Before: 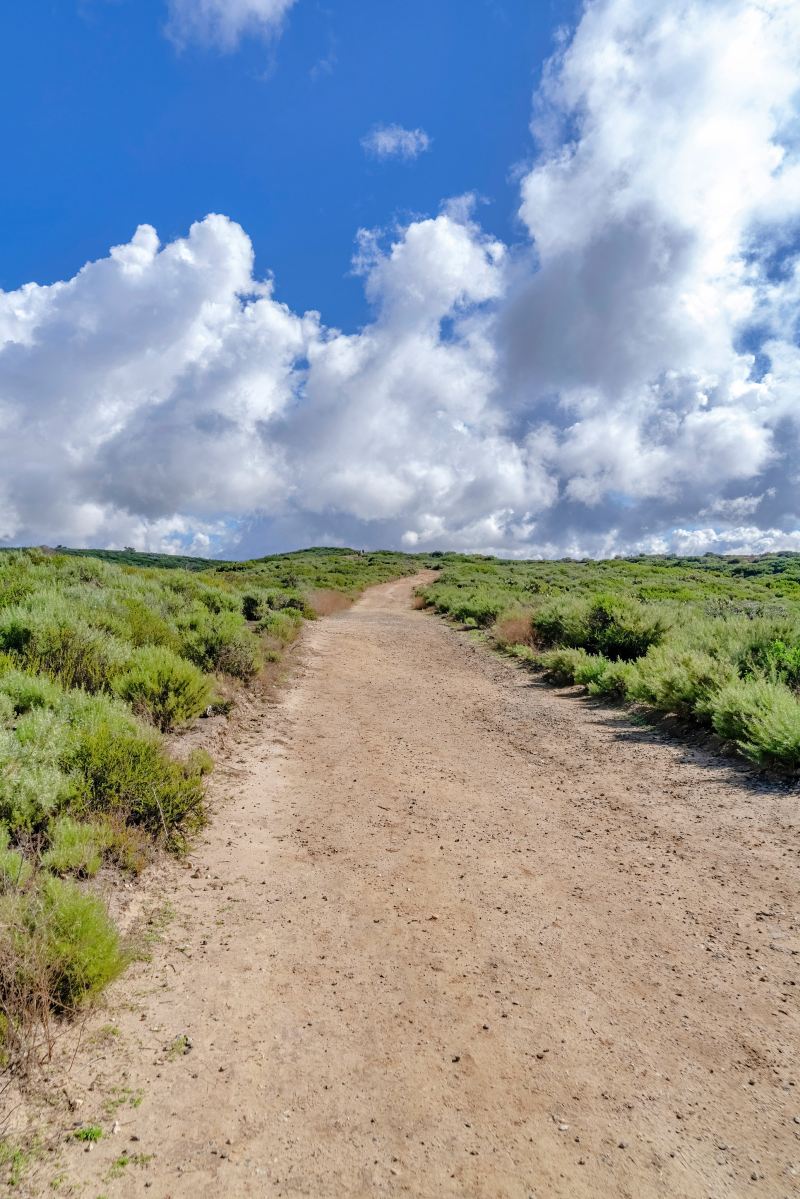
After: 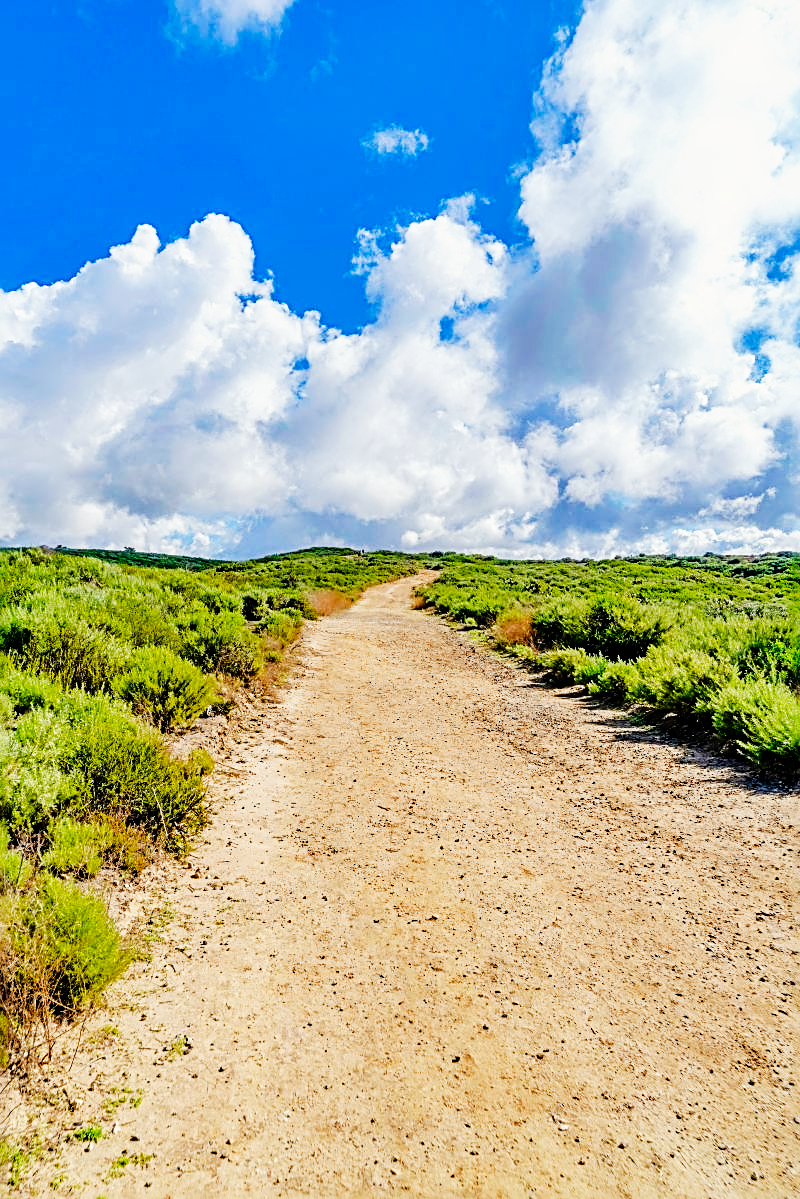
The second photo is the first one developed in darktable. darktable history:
color balance rgb: highlights gain › luminance 6.414%, highlights gain › chroma 2.569%, highlights gain › hue 88.14°, global offset › luminance -0.271%, global offset › hue 262.17°, perceptual saturation grading › global saturation 20%, perceptual saturation grading › highlights -13.916%, perceptual saturation grading › shadows 49.336%
base curve: curves: ch0 [(0, 0) (0.007, 0.004) (0.027, 0.03) (0.046, 0.07) (0.207, 0.54) (0.442, 0.872) (0.673, 0.972) (1, 1)], preserve colors none
exposure: black level correction 0, exposure -0.748 EV, compensate exposure bias true, compensate highlight preservation false
sharpen: radius 2.808, amount 0.713
